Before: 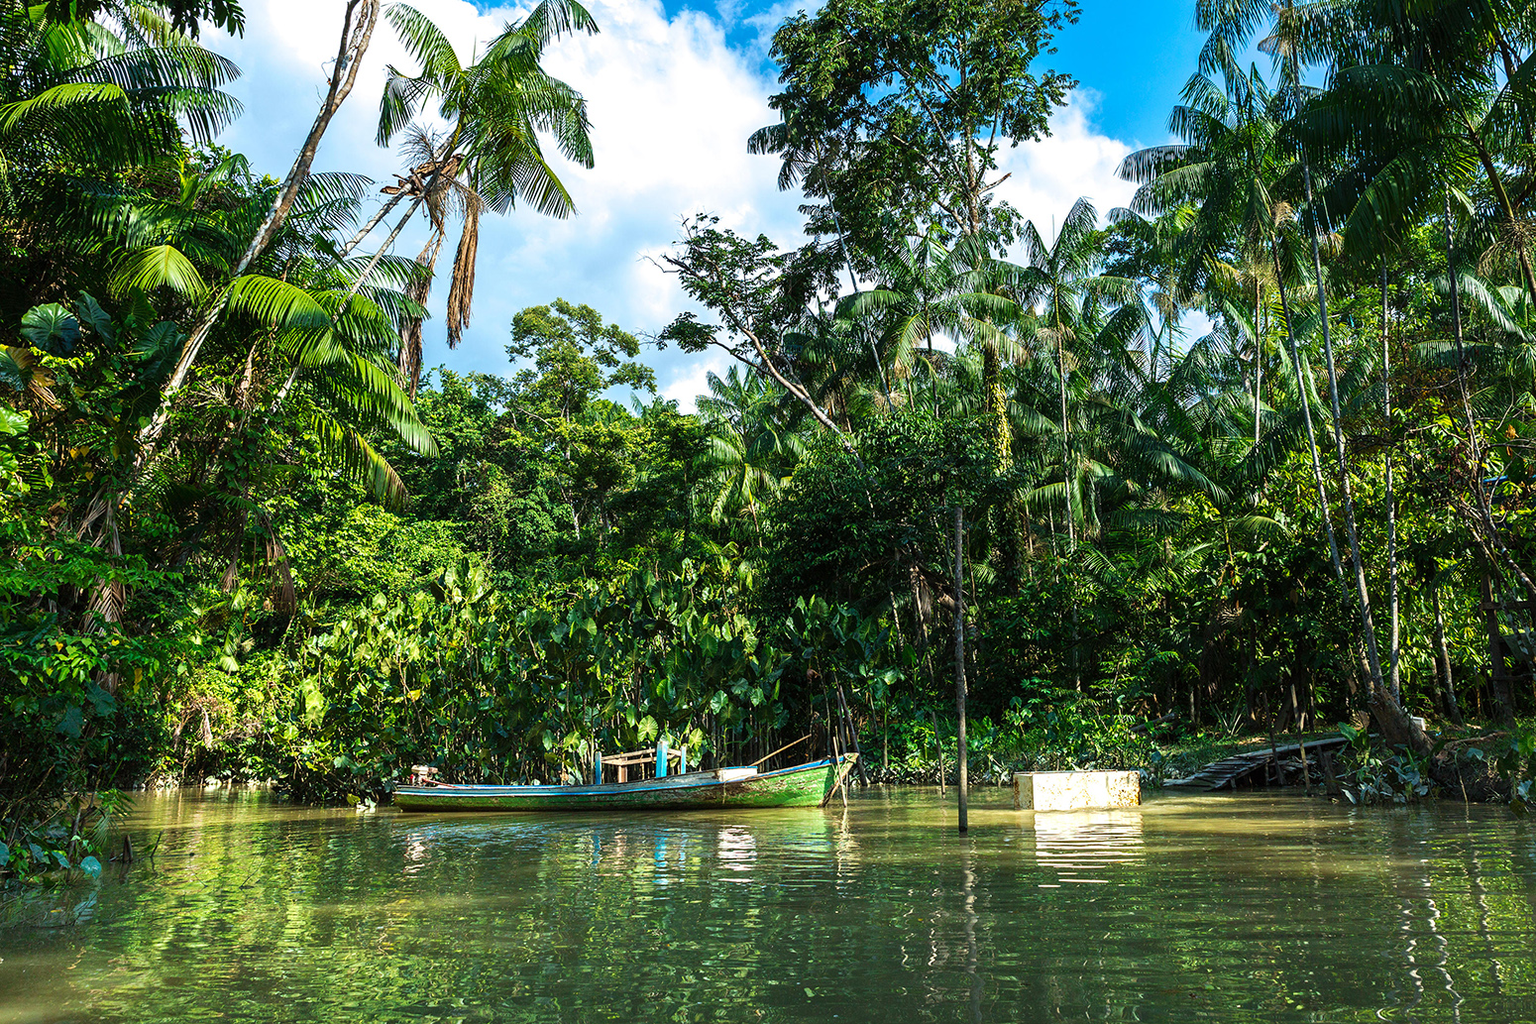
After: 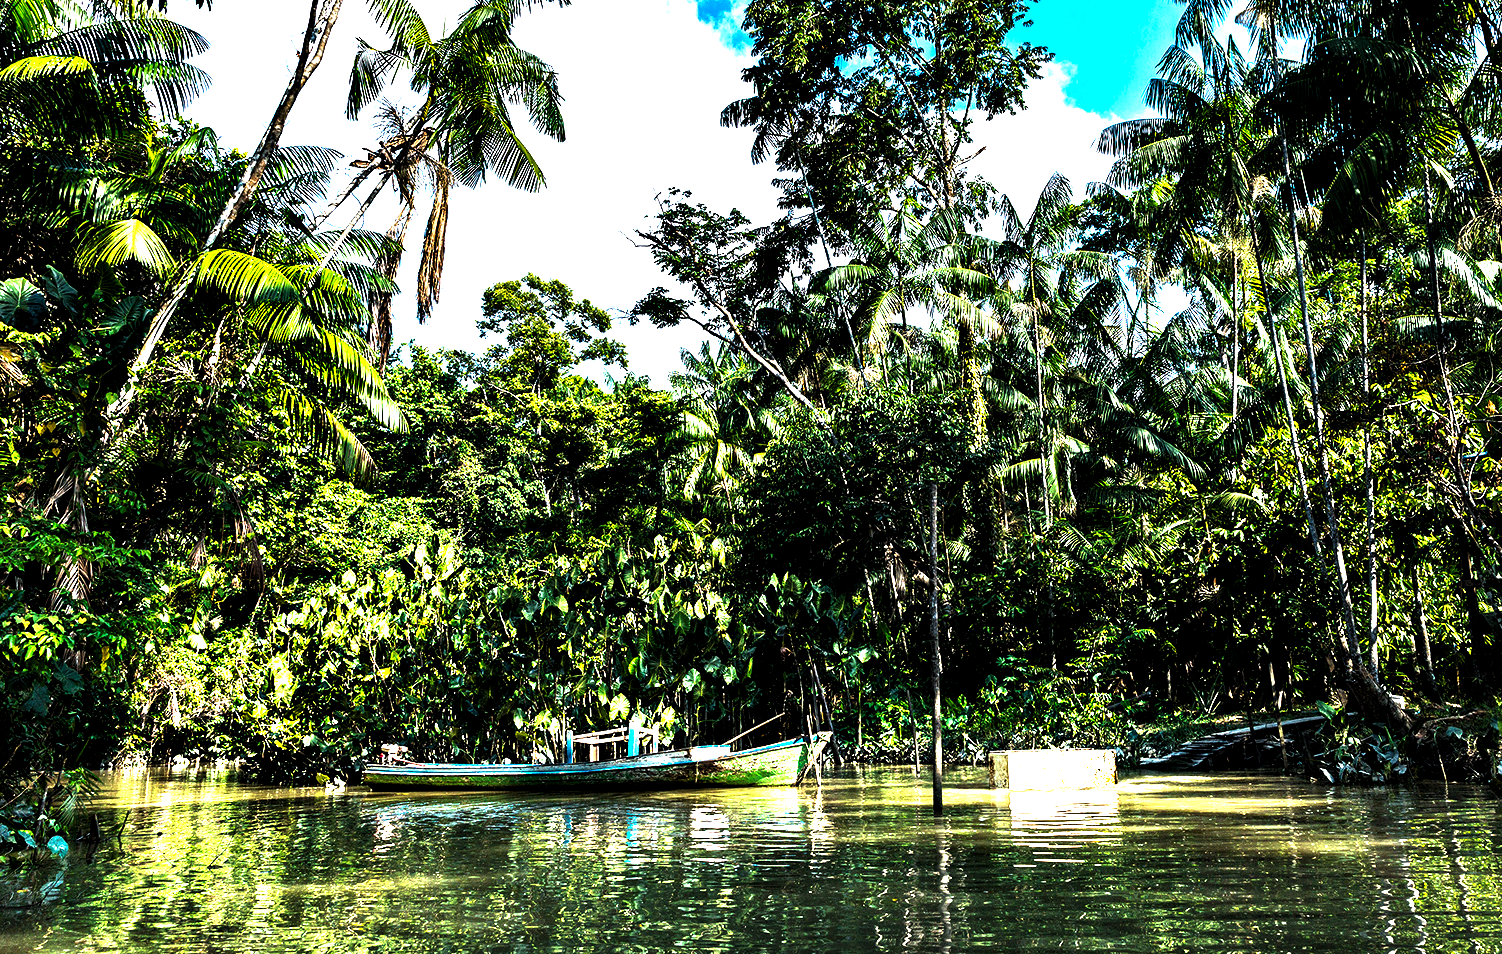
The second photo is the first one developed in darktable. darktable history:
exposure: exposure 0.201 EV, compensate highlight preservation false
crop: left 2.204%, top 2.784%, right 0.854%, bottom 4.818%
color balance rgb: highlights gain › luminance 6.736%, highlights gain › chroma 0.994%, highlights gain › hue 48.35°, global offset › luminance -0.239%, perceptual saturation grading › global saturation 0.913%
contrast equalizer: y [[0.6 ×6], [0.55 ×6], [0 ×6], [0 ×6], [0 ×6]]
levels: black 0.03%, levels [0.044, 0.475, 0.791]
